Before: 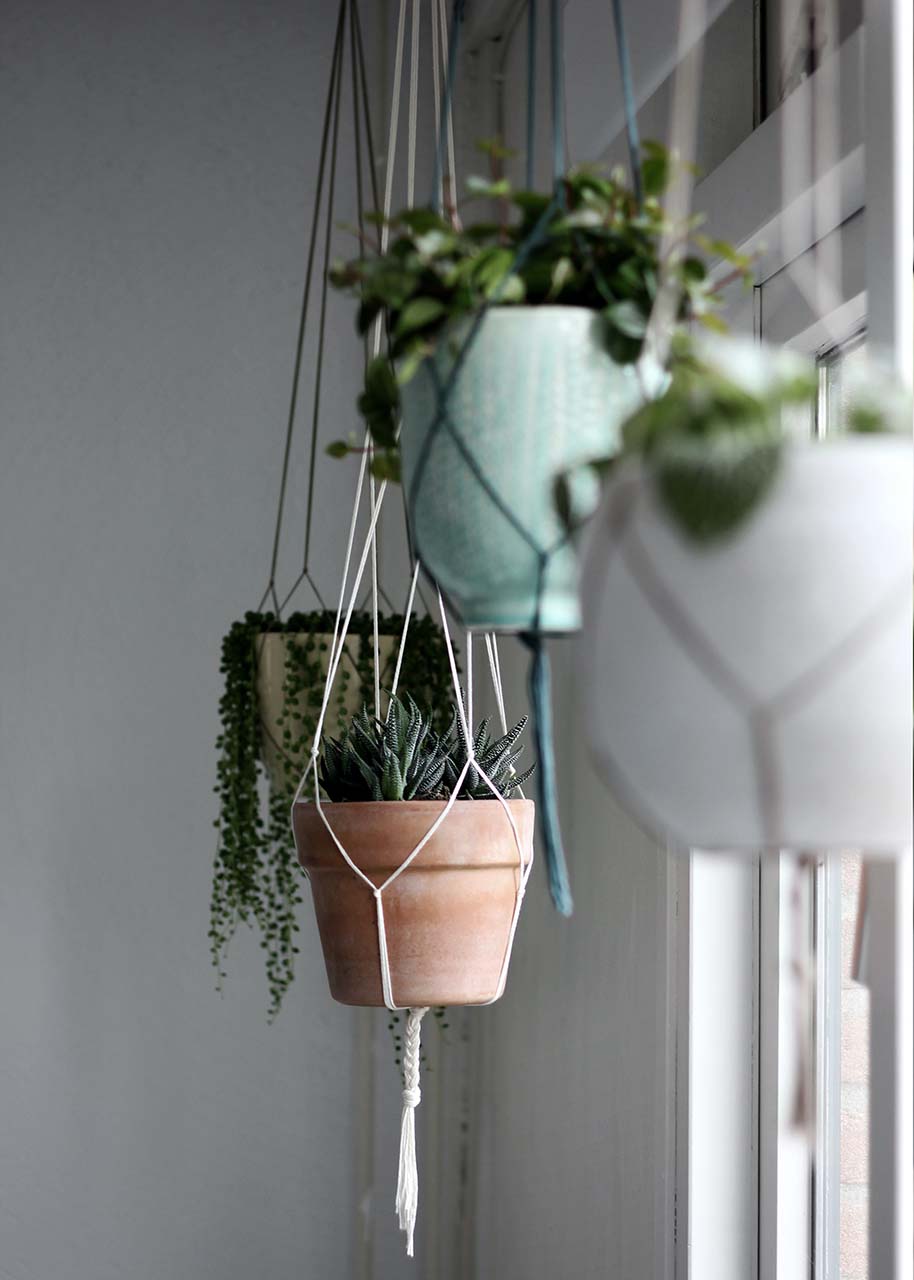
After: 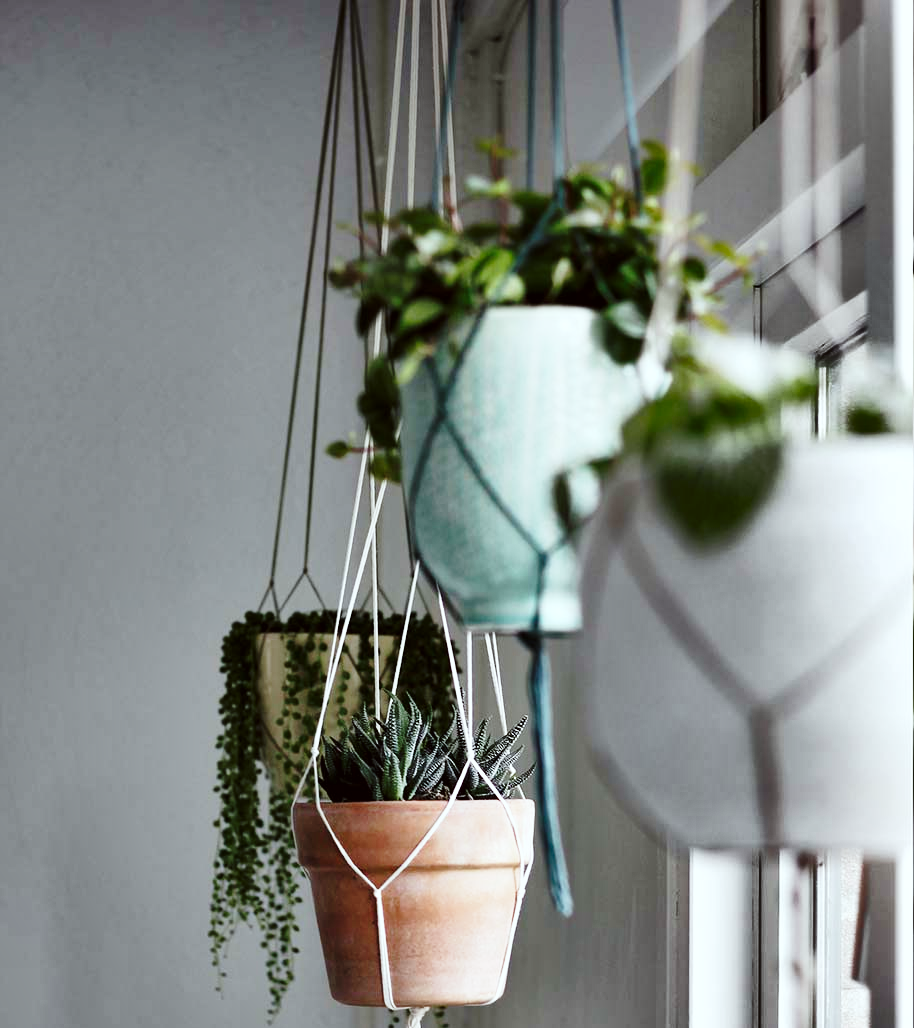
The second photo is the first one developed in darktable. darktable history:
color correction: highlights a* -2.73, highlights b* -2.09, shadows a* 2.41, shadows b* 2.73
base curve: curves: ch0 [(0, 0) (0.028, 0.03) (0.121, 0.232) (0.46, 0.748) (0.859, 0.968) (1, 1)], preserve colors none
shadows and highlights: shadows 19.13, highlights -83.41, soften with gaussian
crop: bottom 19.644%
